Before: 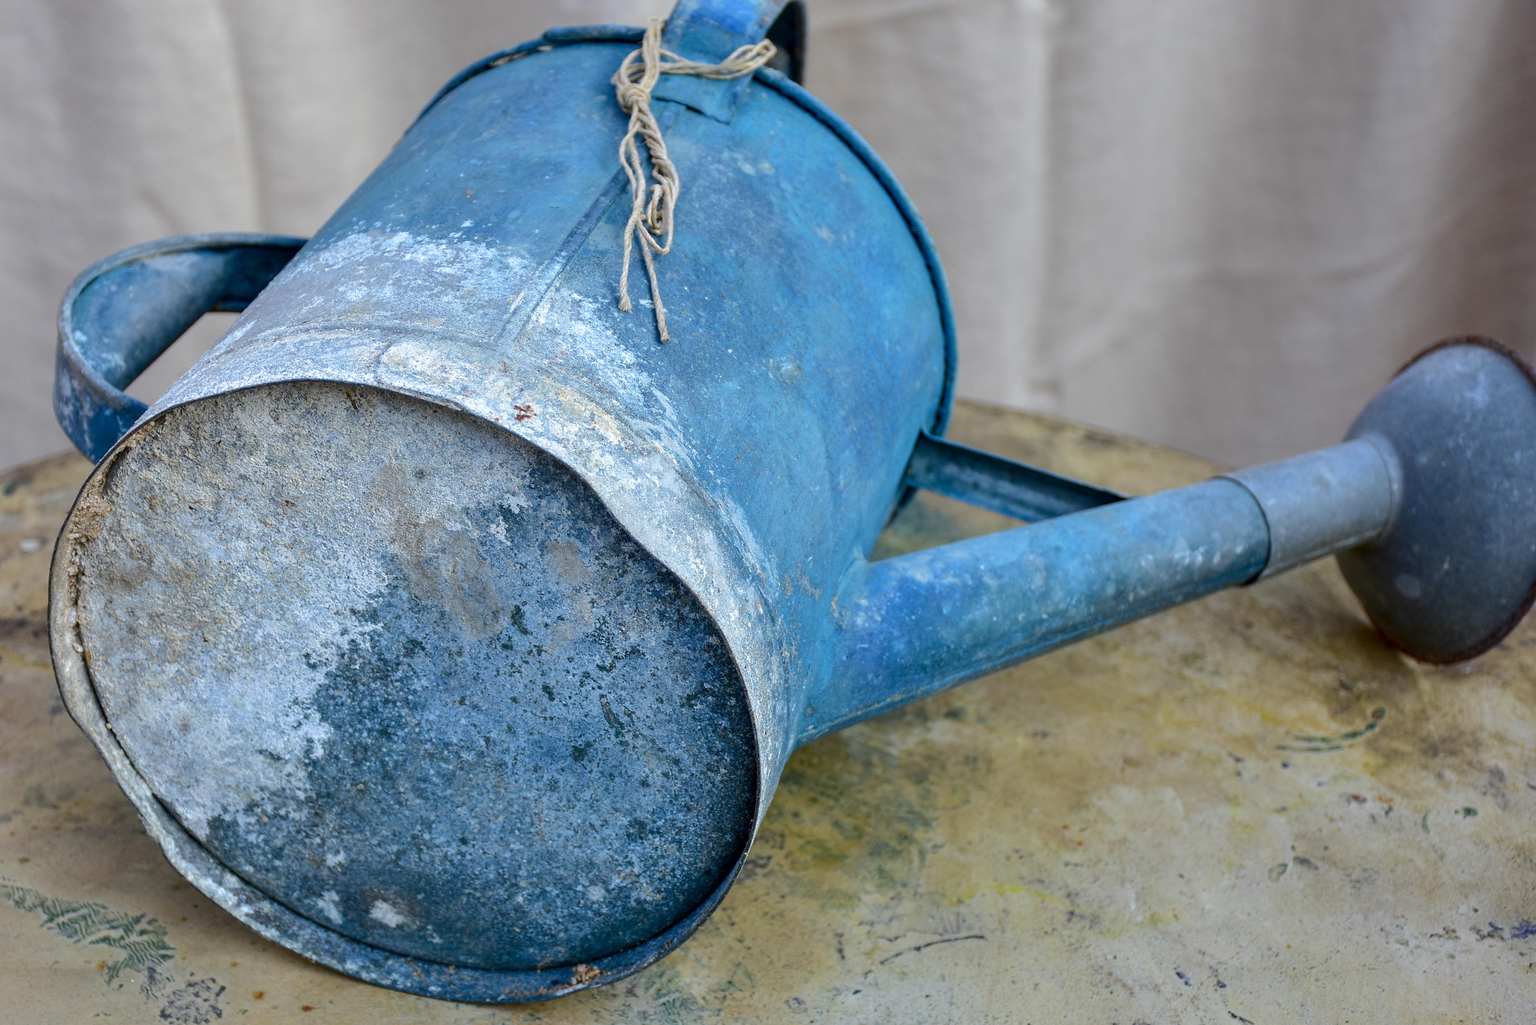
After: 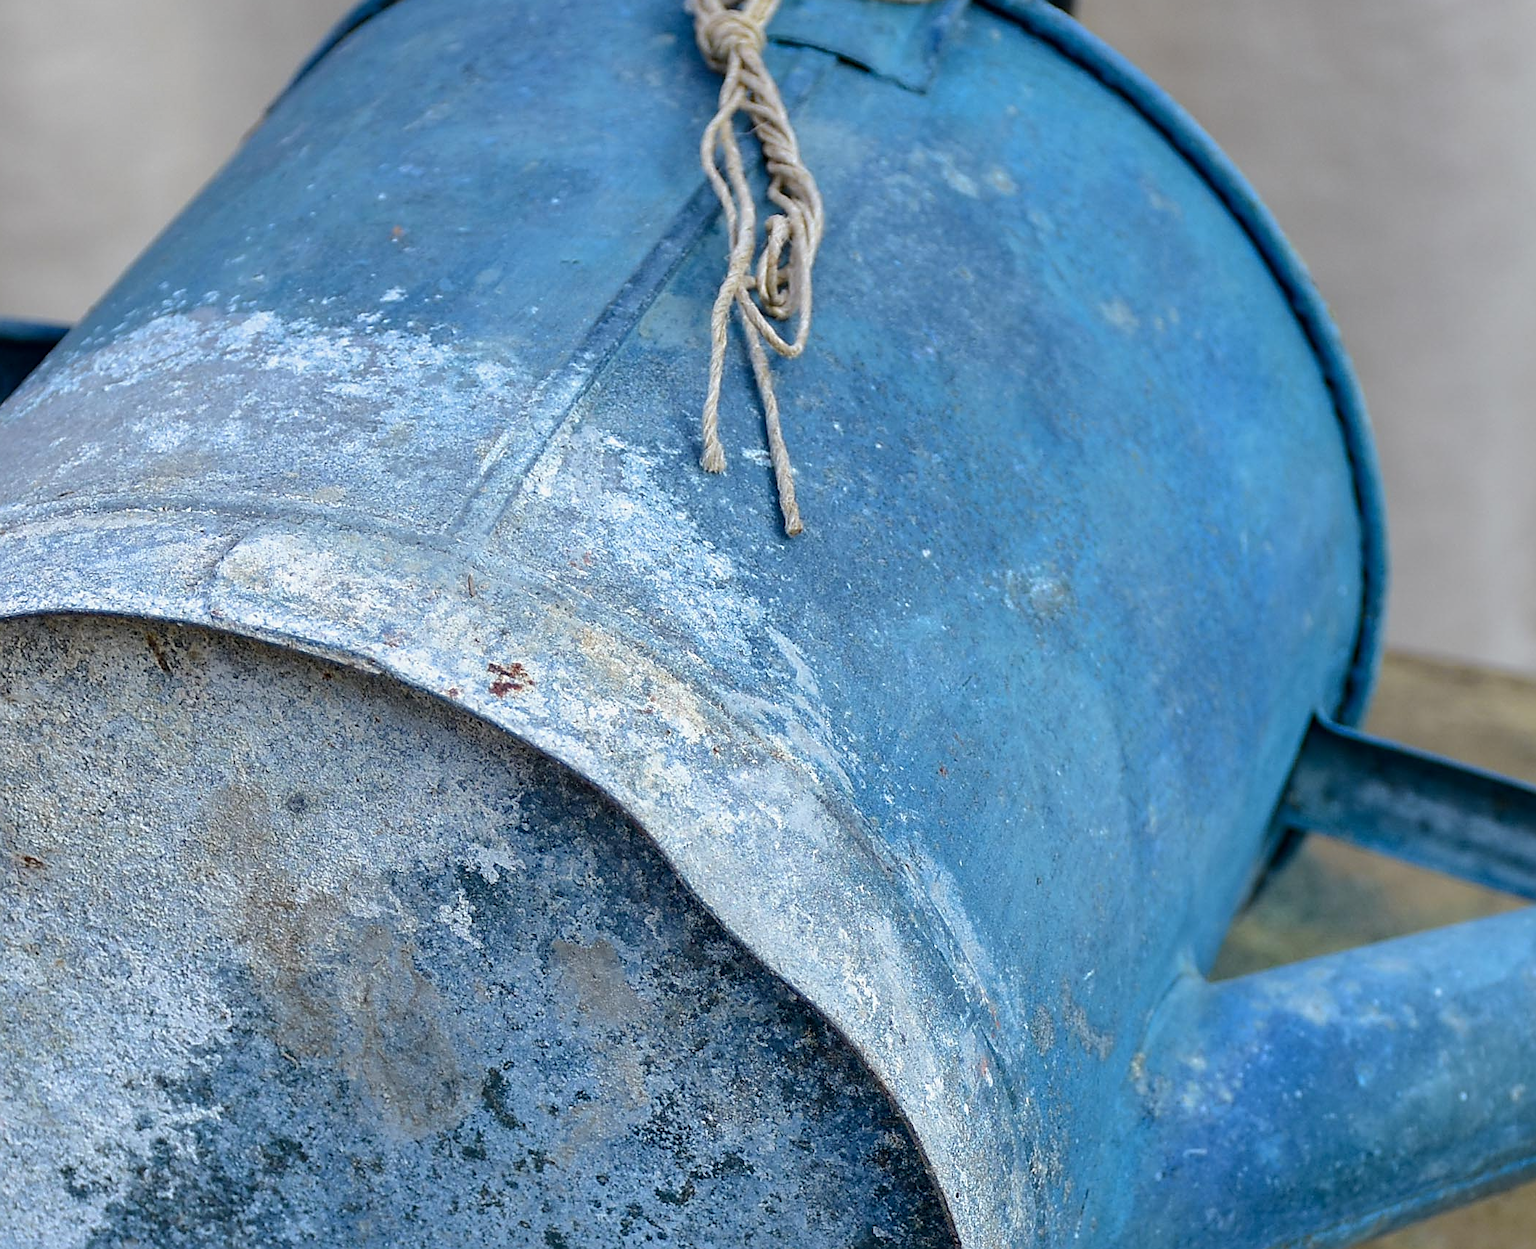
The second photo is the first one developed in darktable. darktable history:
crop: left 17.835%, top 7.675%, right 32.881%, bottom 32.213%
sharpen: on, module defaults
exposure: exposure -0.116 EV, compensate exposure bias true, compensate highlight preservation false
